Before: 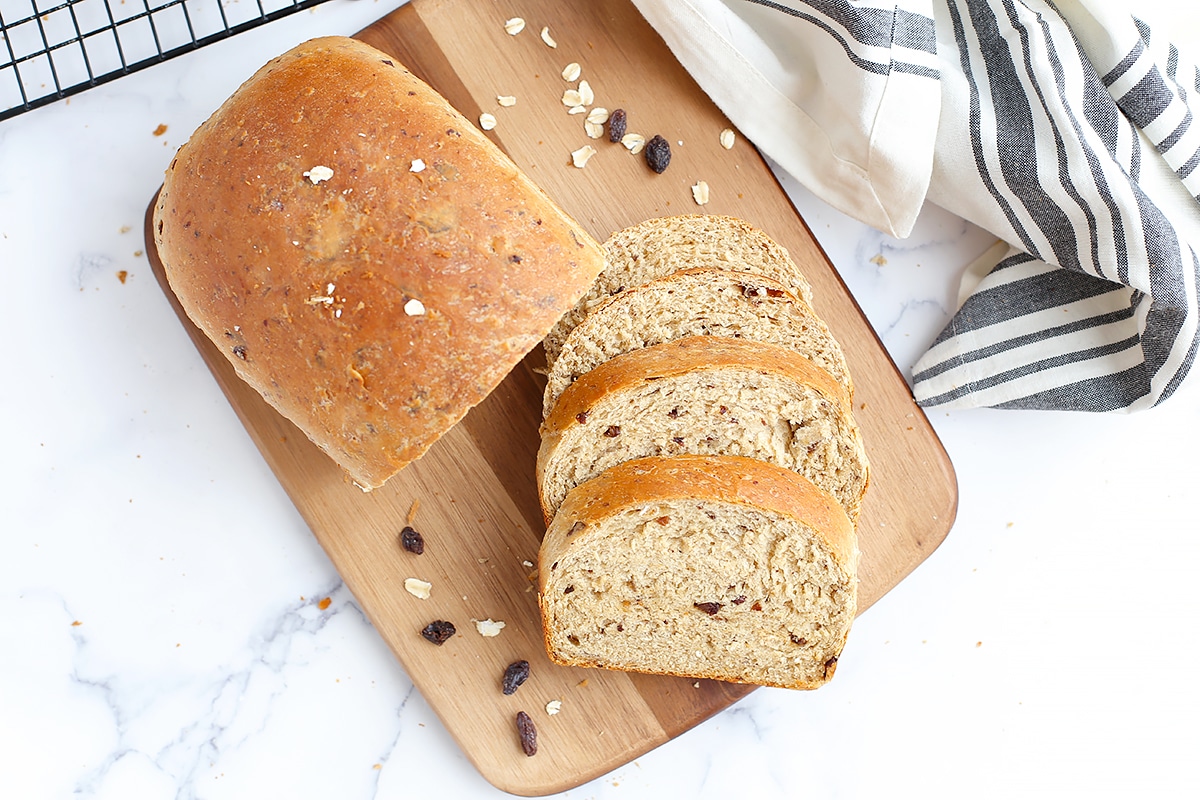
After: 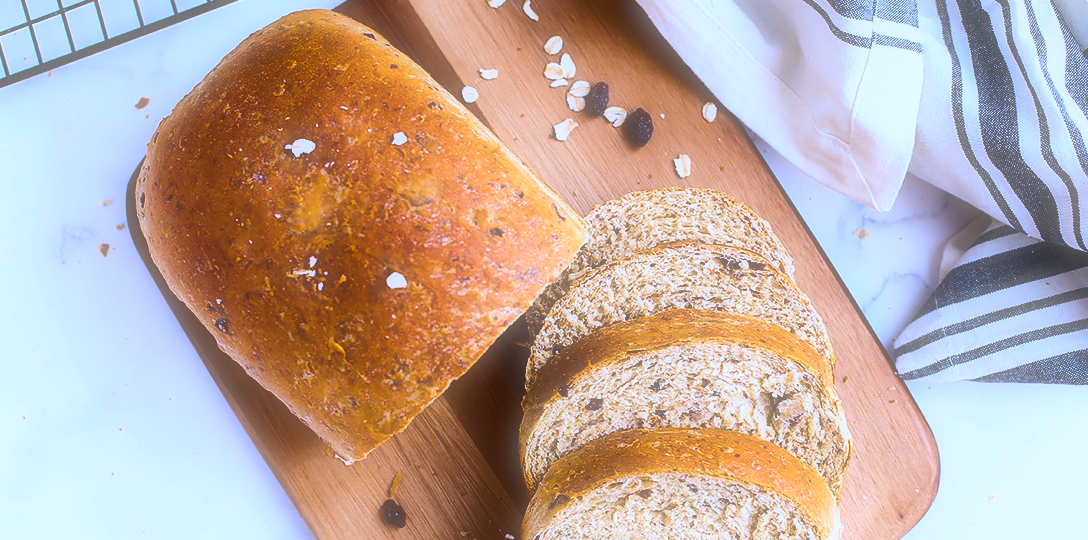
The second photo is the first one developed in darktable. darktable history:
soften: size 60.24%, saturation 65.46%, brightness 0.506 EV, mix 25.7%
color balance rgb: linear chroma grading › global chroma 40.15%, perceptual saturation grading › global saturation 60.58%, perceptual saturation grading › highlights 20.44%, perceptual saturation grading › shadows -50.36%, perceptual brilliance grading › highlights 2.19%, perceptual brilliance grading › mid-tones -50.36%, perceptual brilliance grading › shadows -50.36%
crop: left 1.509%, top 3.452%, right 7.696%, bottom 28.452%
color calibration: illuminant as shot in camera, x 0.377, y 0.392, temperature 4169.3 K, saturation algorithm version 1 (2020)
